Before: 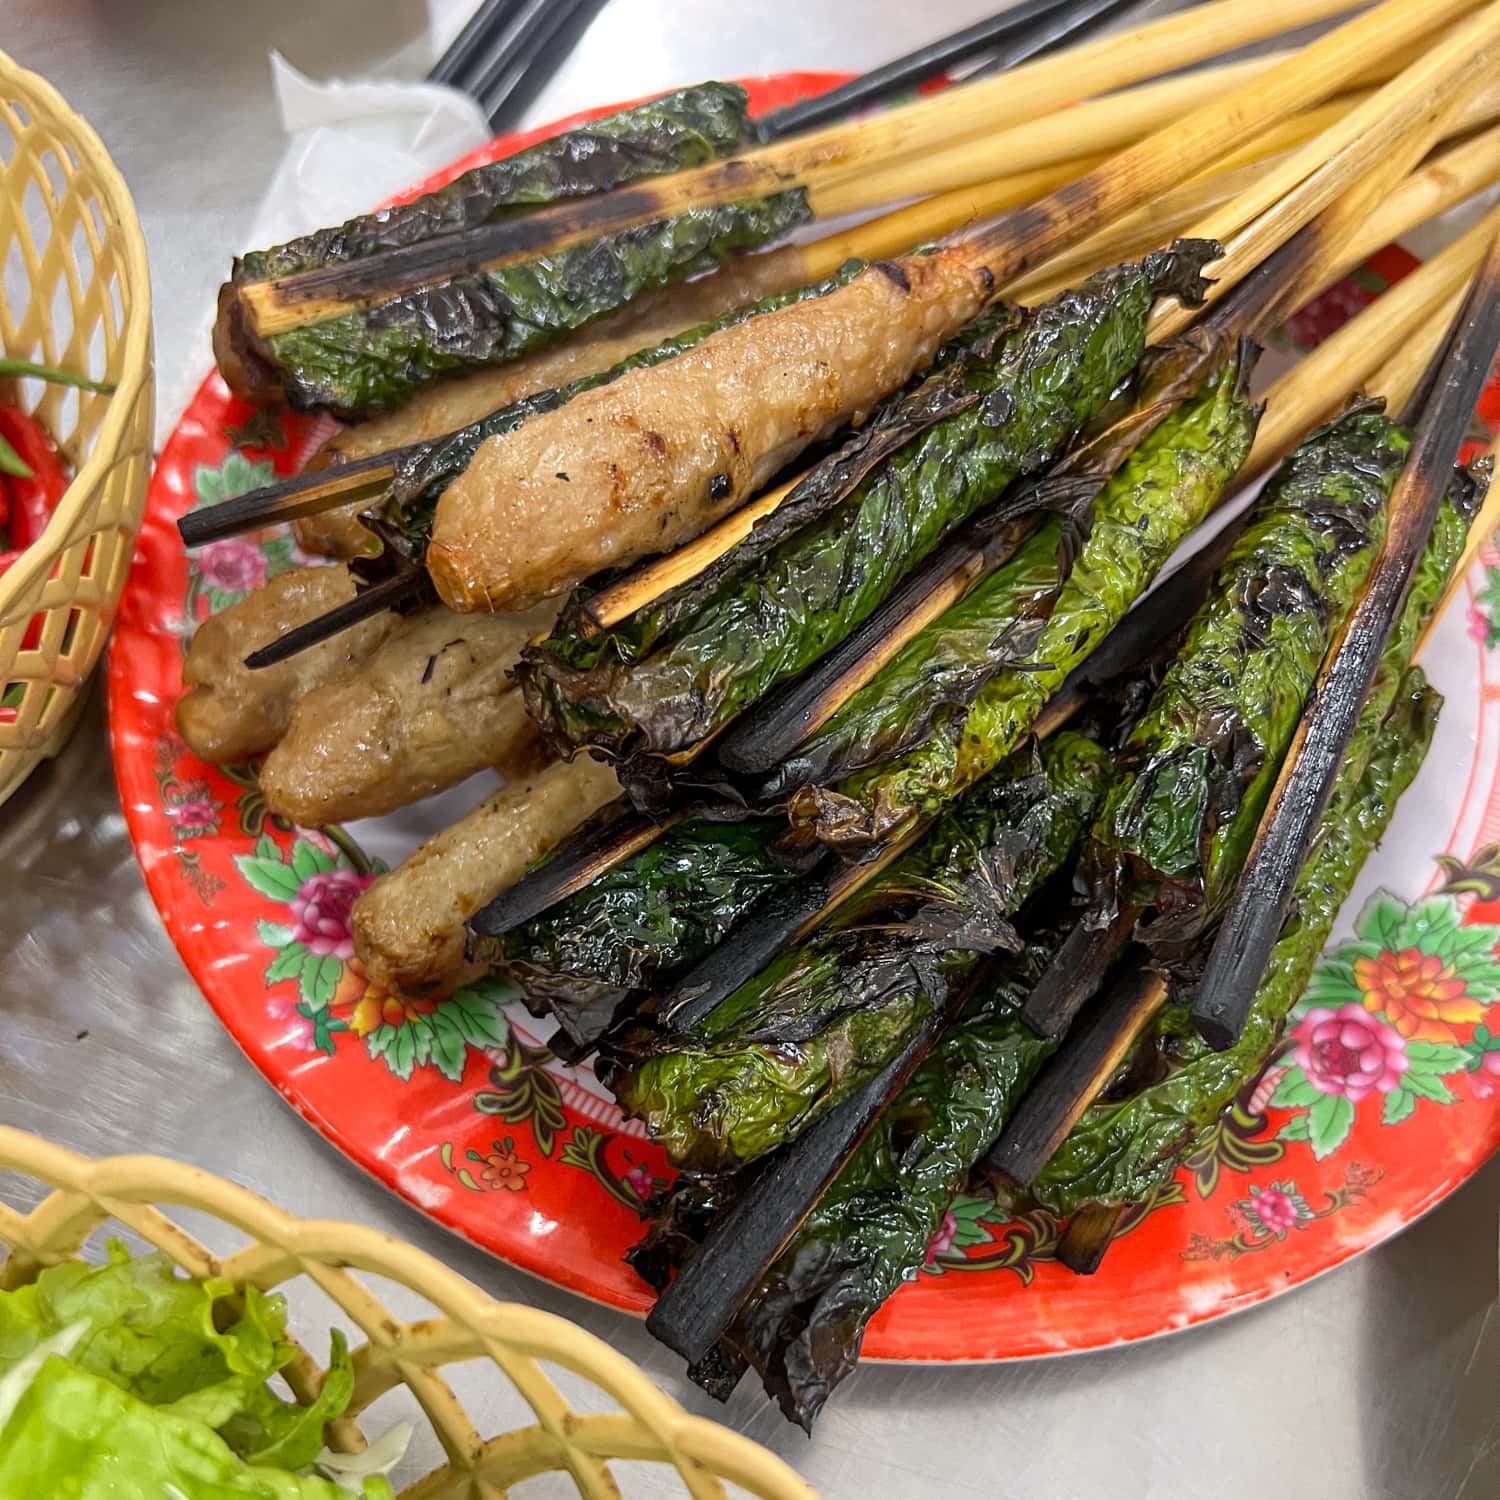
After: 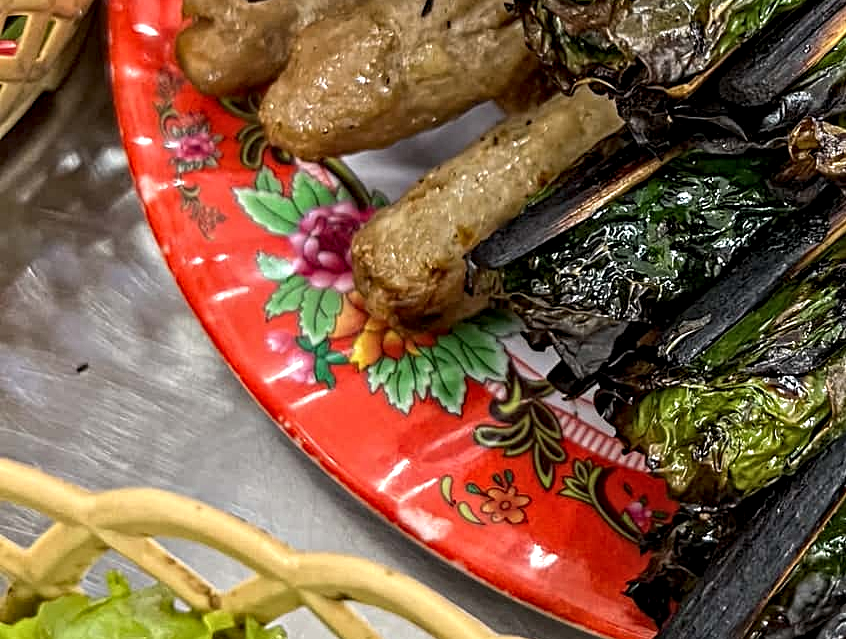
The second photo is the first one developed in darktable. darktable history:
contrast equalizer: octaves 7, y [[0.5, 0.542, 0.583, 0.625, 0.667, 0.708], [0.5 ×6], [0.5 ×6], [0 ×6], [0 ×6]]
crop: top 44.483%, right 43.593%, bottom 12.892%
